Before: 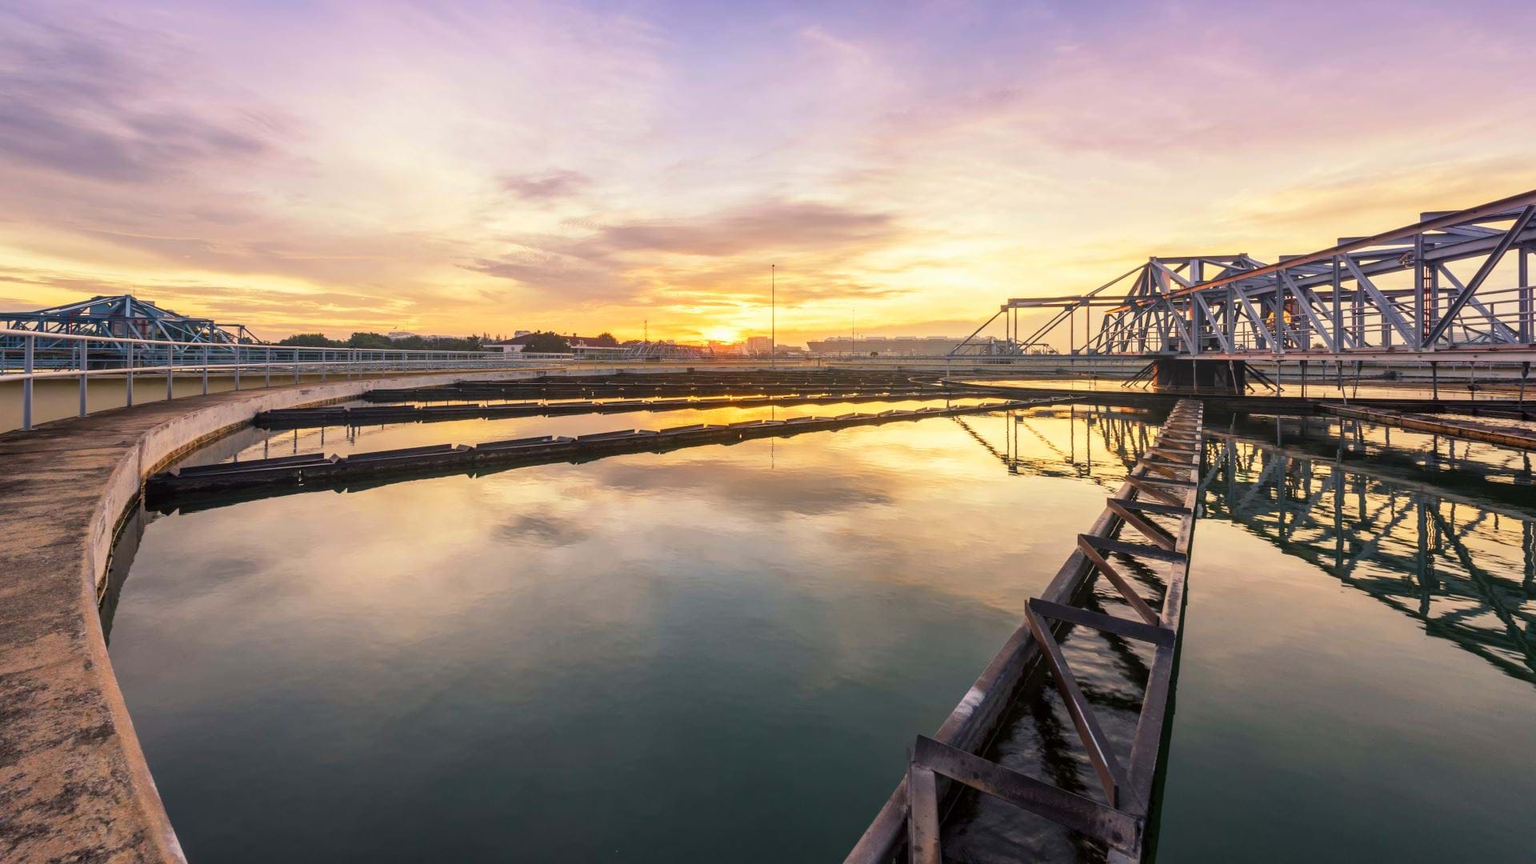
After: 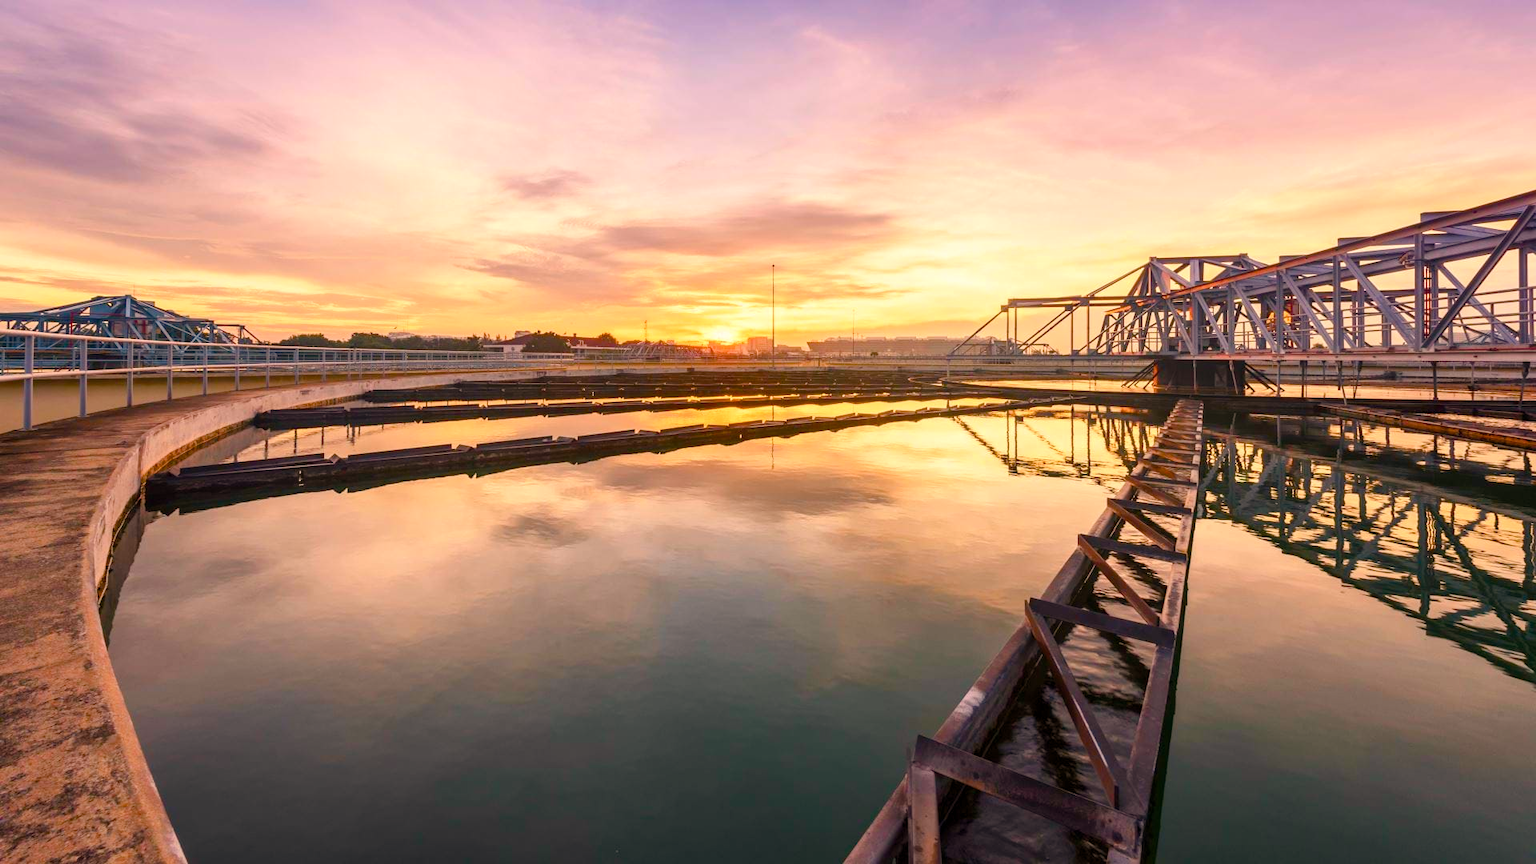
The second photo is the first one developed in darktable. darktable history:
color balance rgb: perceptual saturation grading › global saturation 20%, perceptual saturation grading › highlights -25%, perceptual saturation grading › shadows 50%
white balance: red 1.127, blue 0.943
